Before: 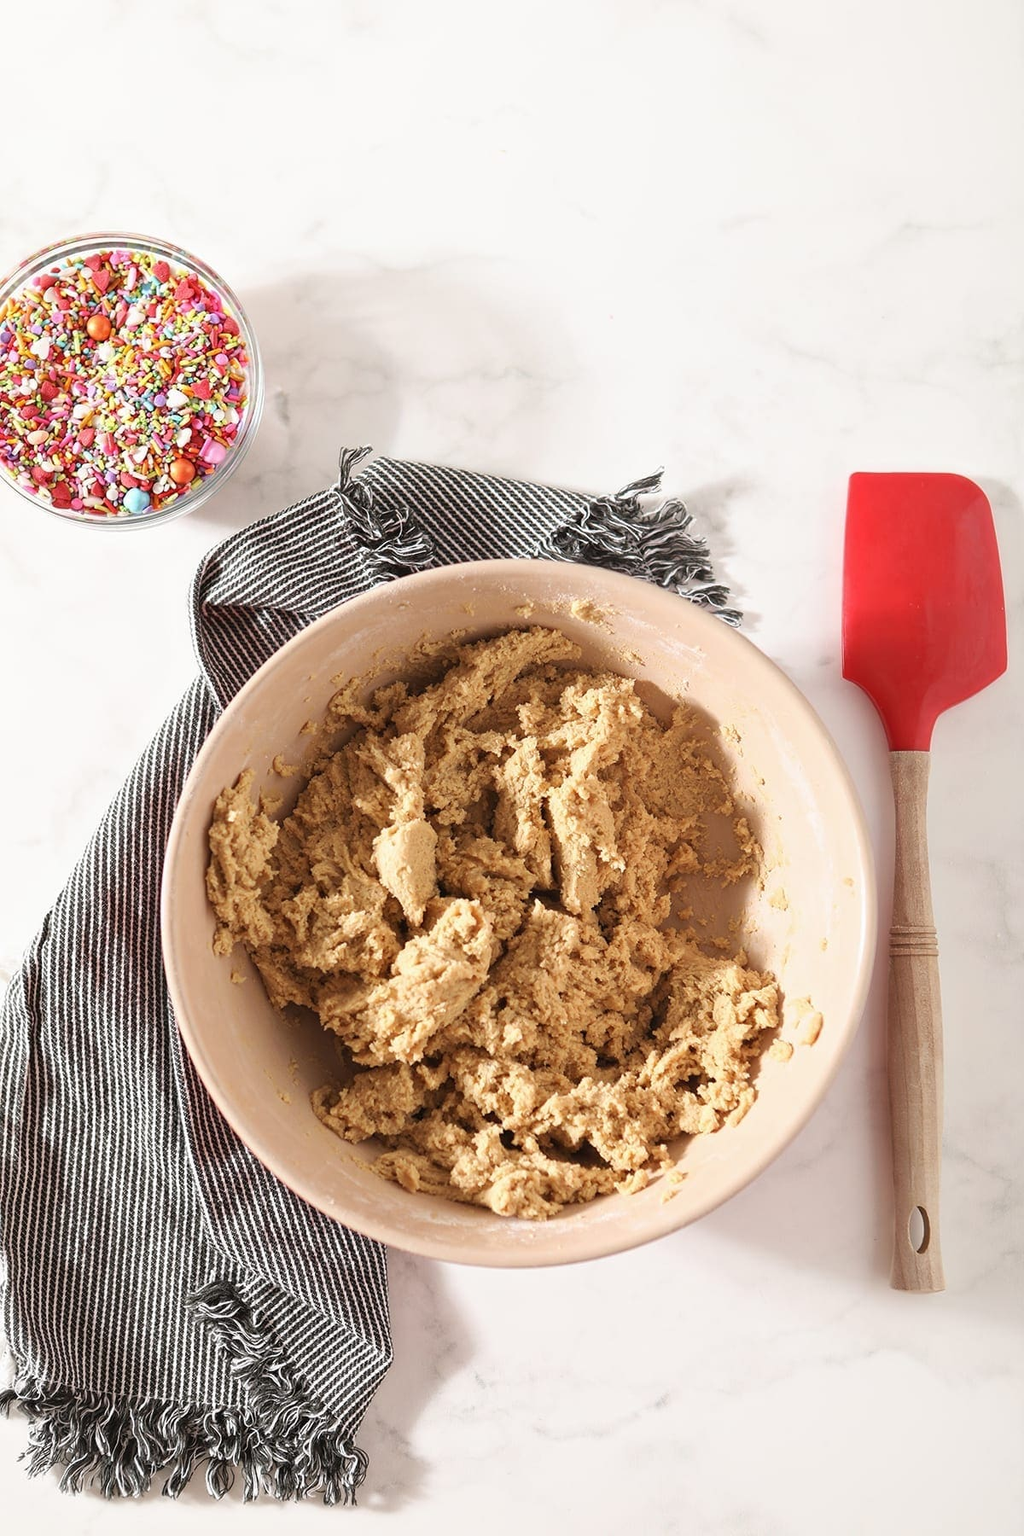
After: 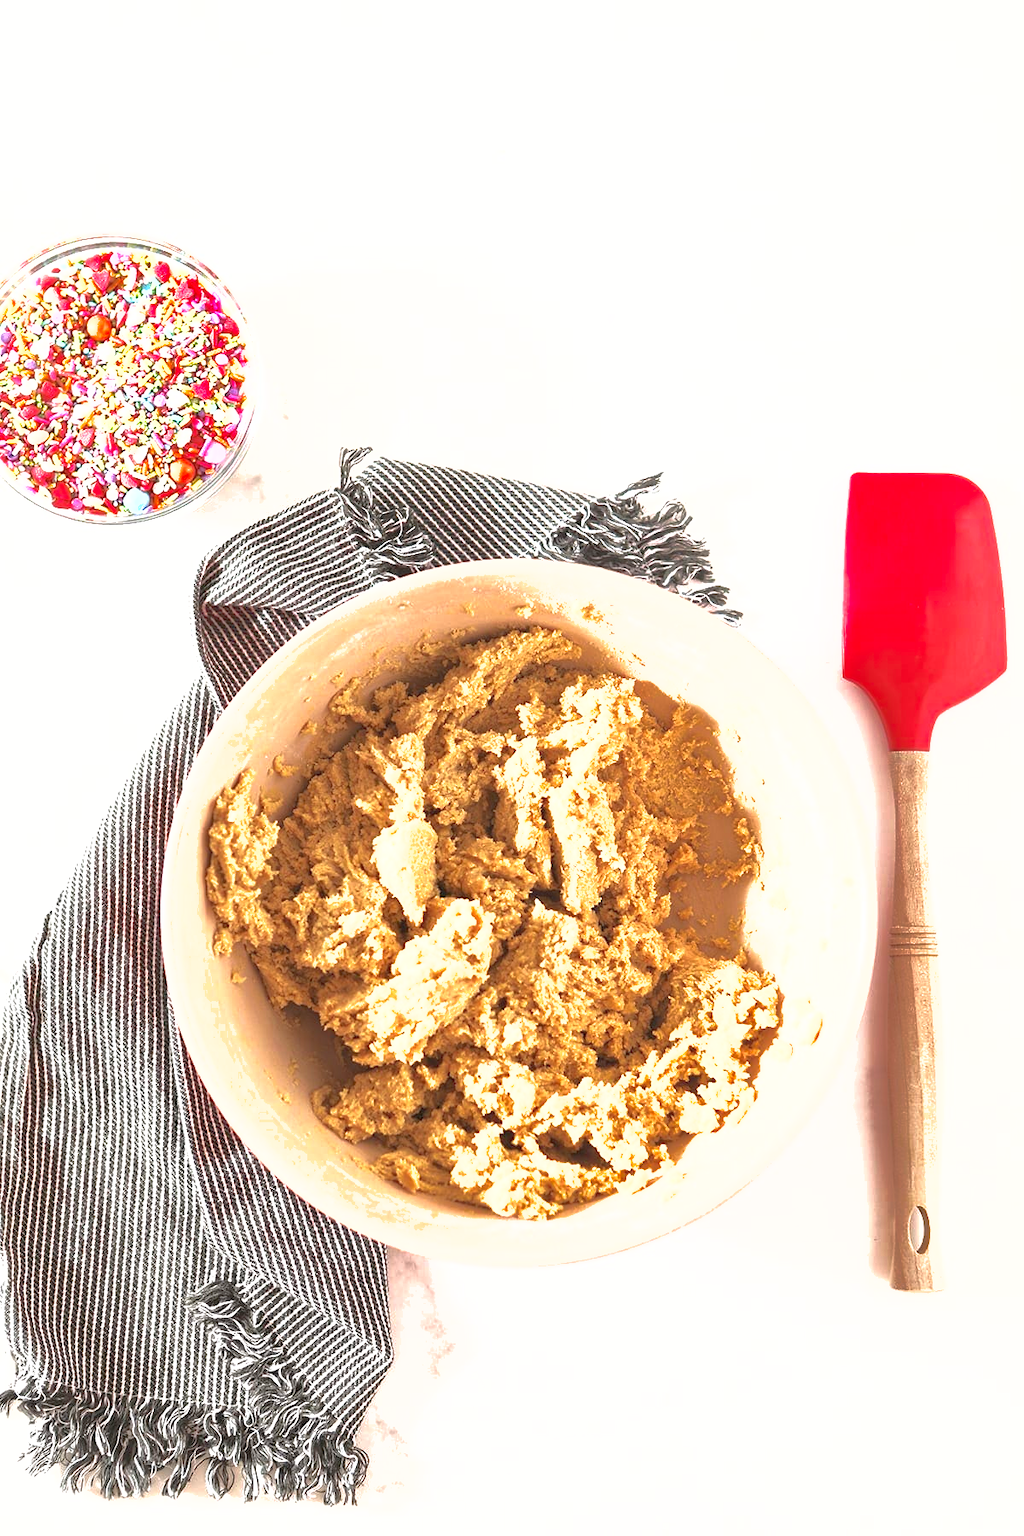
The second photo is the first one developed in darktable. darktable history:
exposure: black level correction 0, exposure 1.294 EV, compensate exposure bias true, compensate highlight preservation false
shadows and highlights: on, module defaults
